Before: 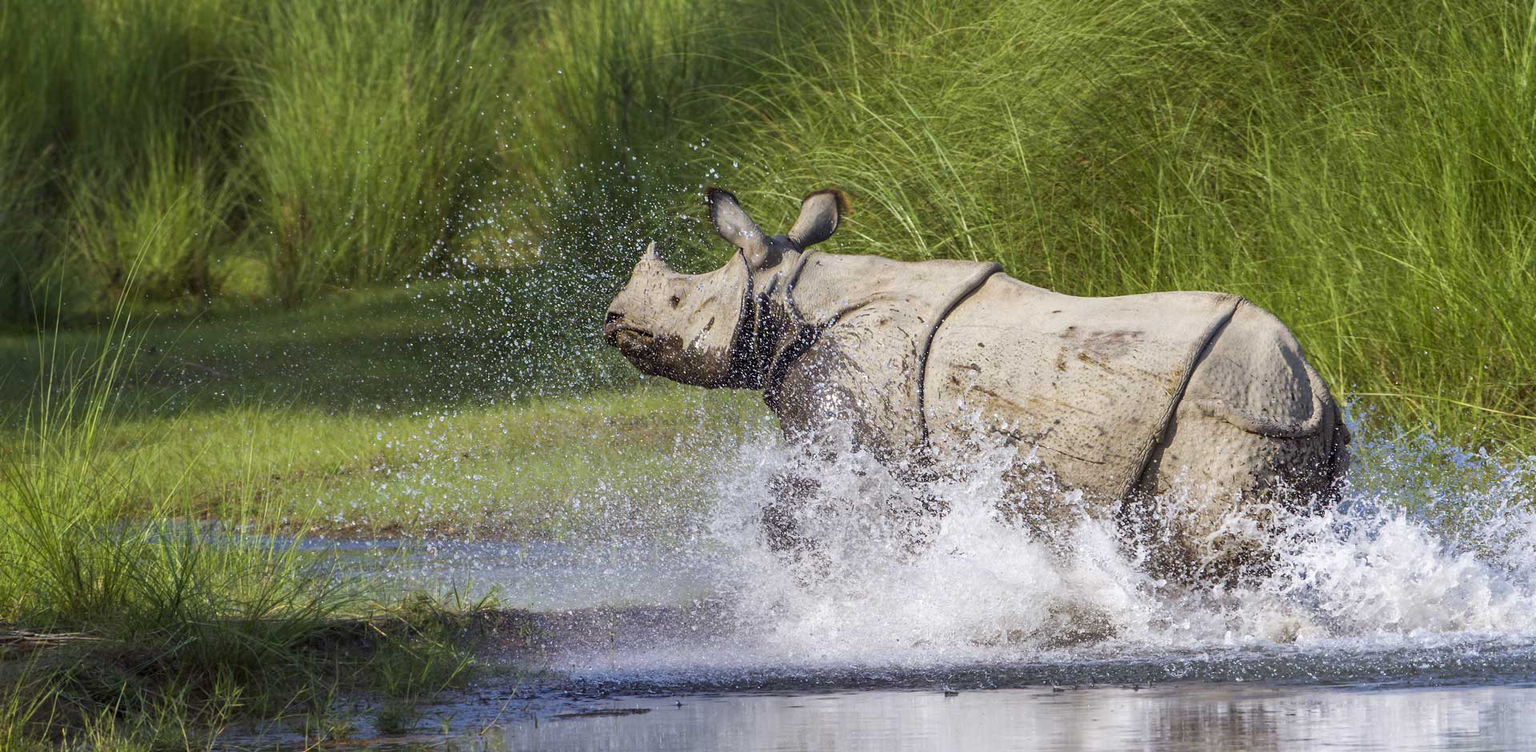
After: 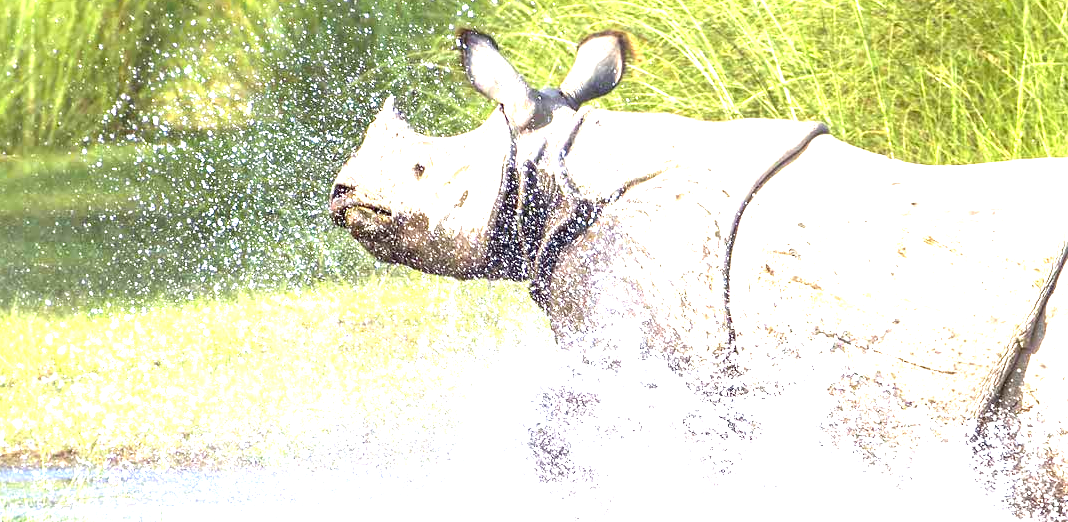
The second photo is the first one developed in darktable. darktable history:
exposure: black level correction 0, exposure 2.407 EV, compensate highlight preservation false
crop and rotate: left 22.139%, top 21.995%, right 22.218%, bottom 22.386%
